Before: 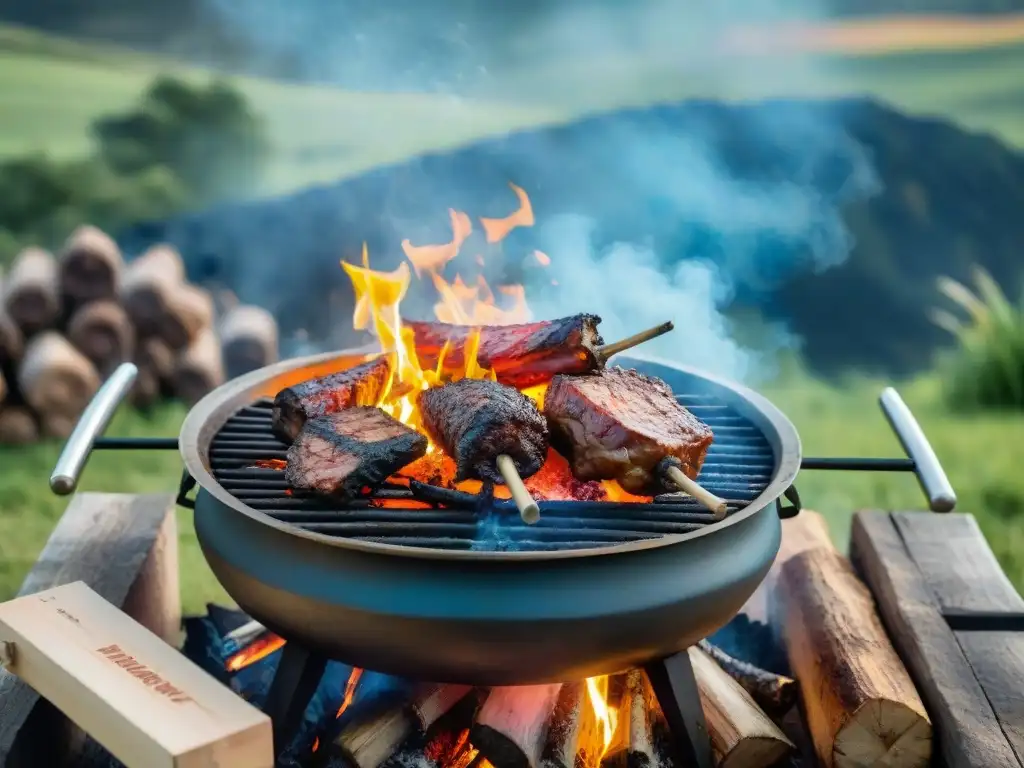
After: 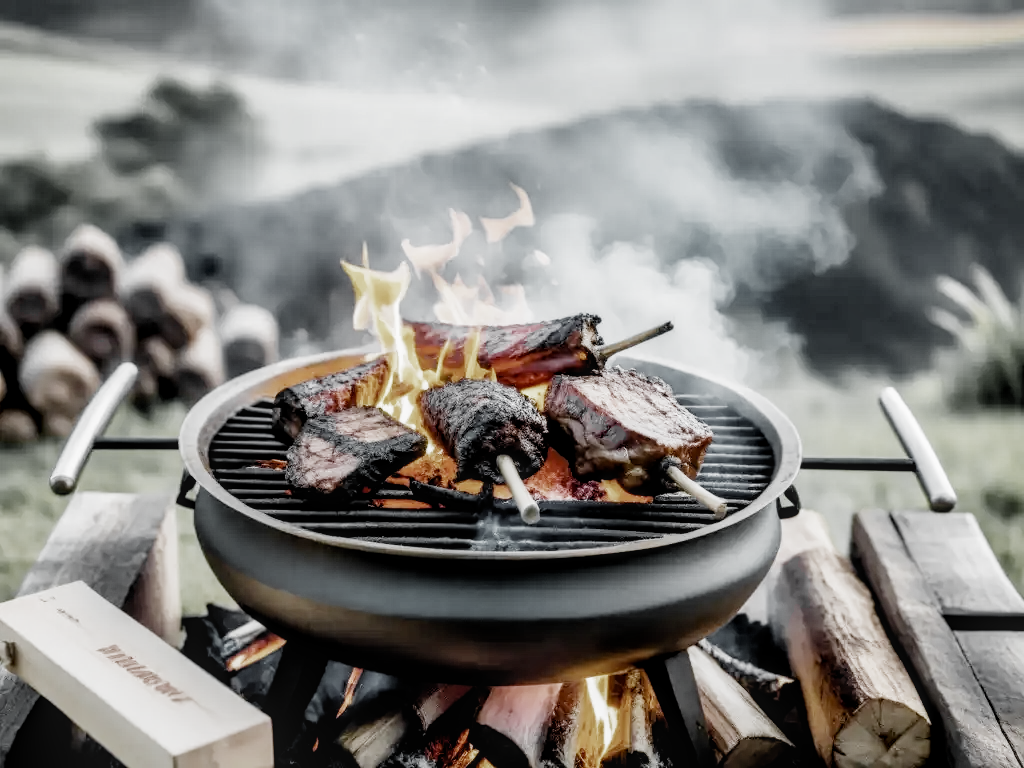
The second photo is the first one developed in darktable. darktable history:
exposure: black level correction 0, exposure 0.692 EV, compensate exposure bias true, compensate highlight preservation false
color zones: curves: ch0 [(0.004, 0.388) (0.125, 0.392) (0.25, 0.404) (0.375, 0.5) (0.5, 0.5) (0.625, 0.5) (0.75, 0.5) (0.875, 0.5)]; ch1 [(0, 0.5) (0.125, 0.5) (0.25, 0.5) (0.375, 0.124) (0.524, 0.124) (0.645, 0.128) (0.789, 0.132) (0.914, 0.096) (0.998, 0.068)]
local contrast: on, module defaults
filmic rgb: black relative exposure -5.13 EV, white relative exposure 3.98 EV, hardness 2.88, contrast 1.3, highlights saturation mix -29.57%, preserve chrominance no, color science v4 (2020), contrast in shadows soft
